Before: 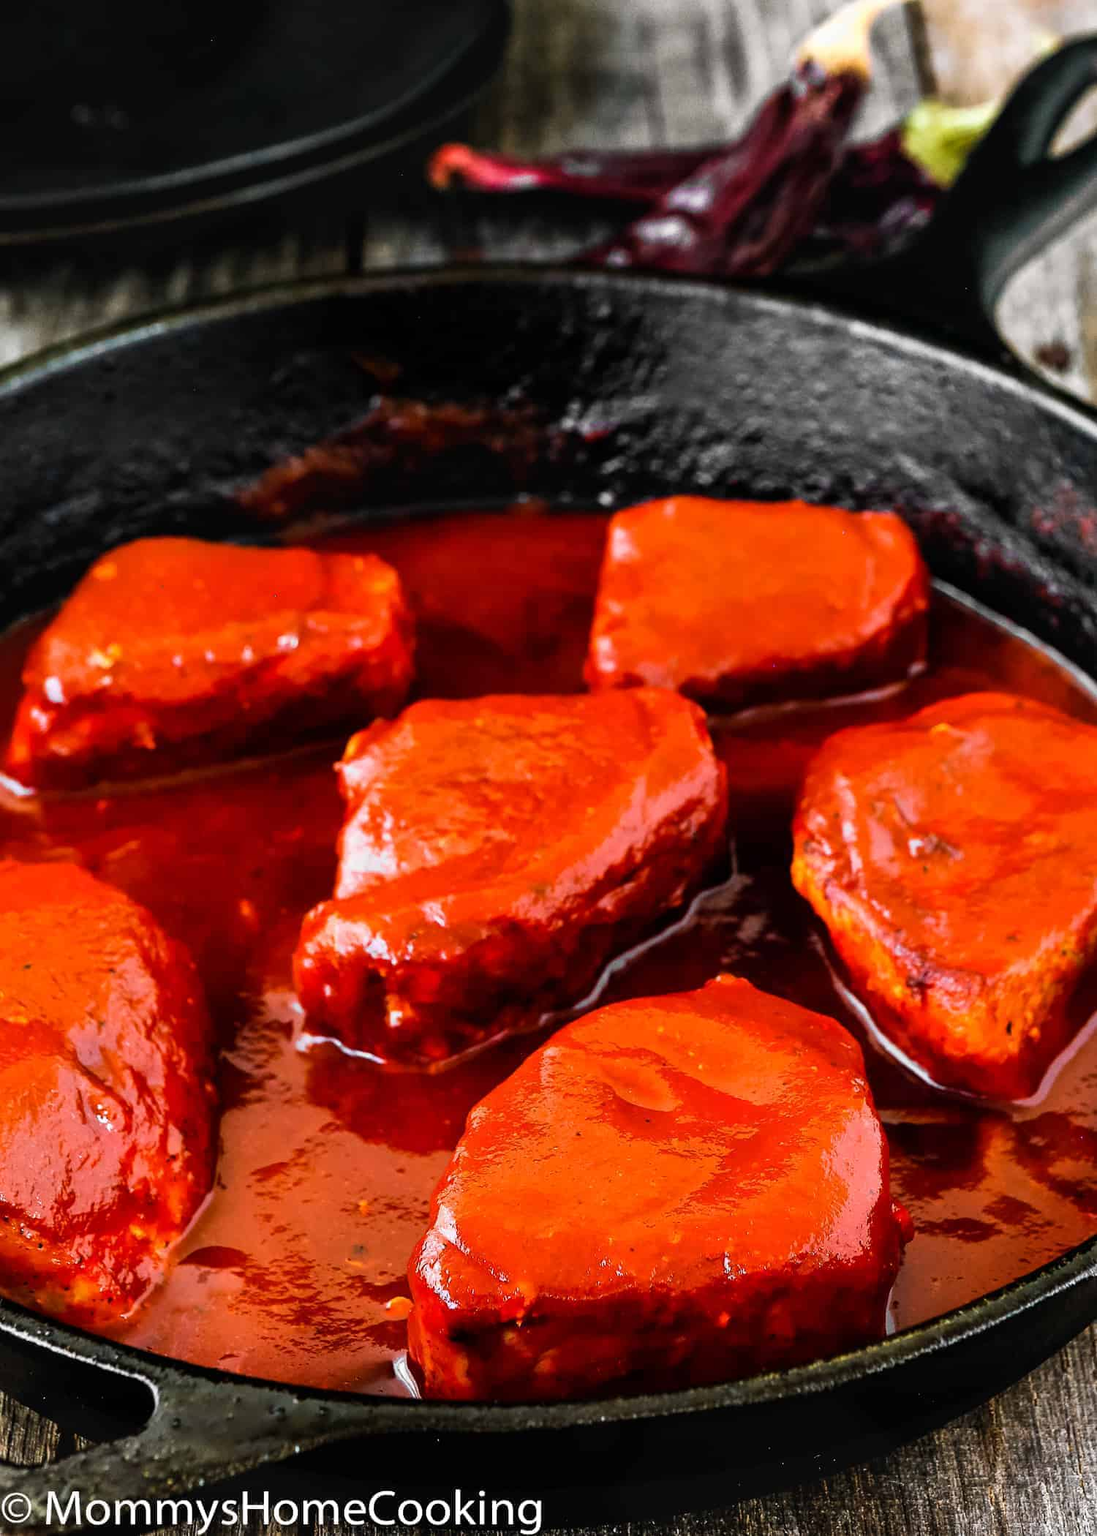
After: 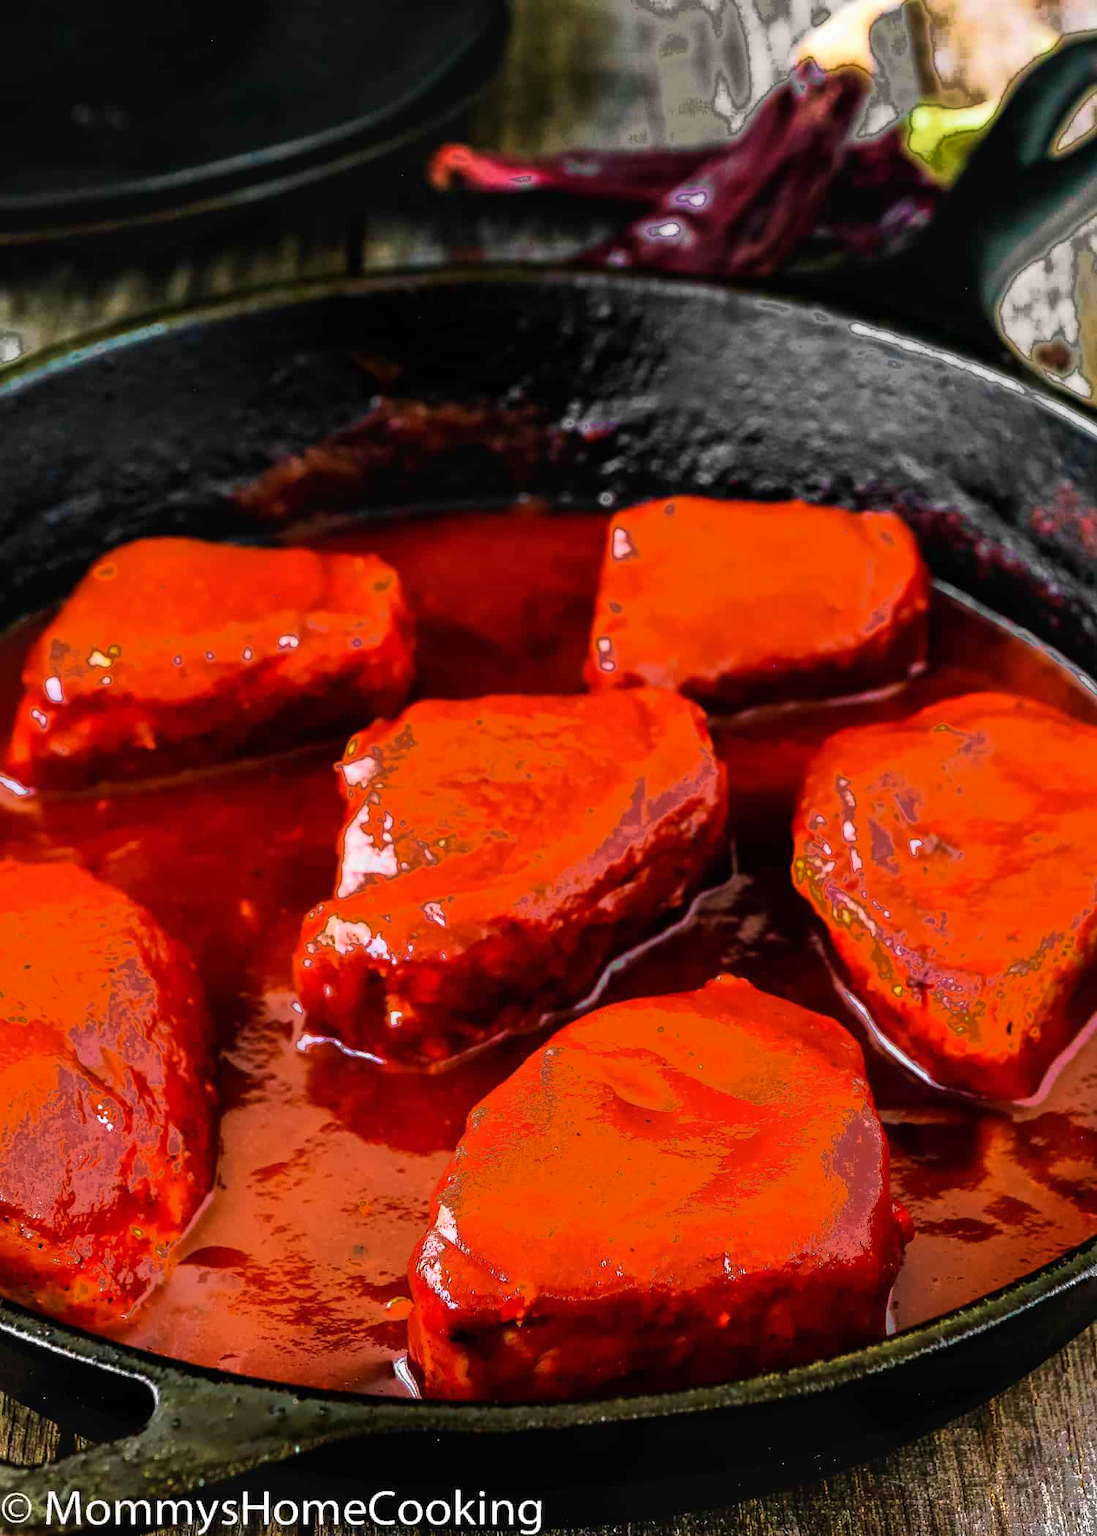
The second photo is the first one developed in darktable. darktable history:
fill light: exposure -0.73 EV, center 0.69, width 2.2
exposure: compensate highlight preservation false
velvia: strength 75%
